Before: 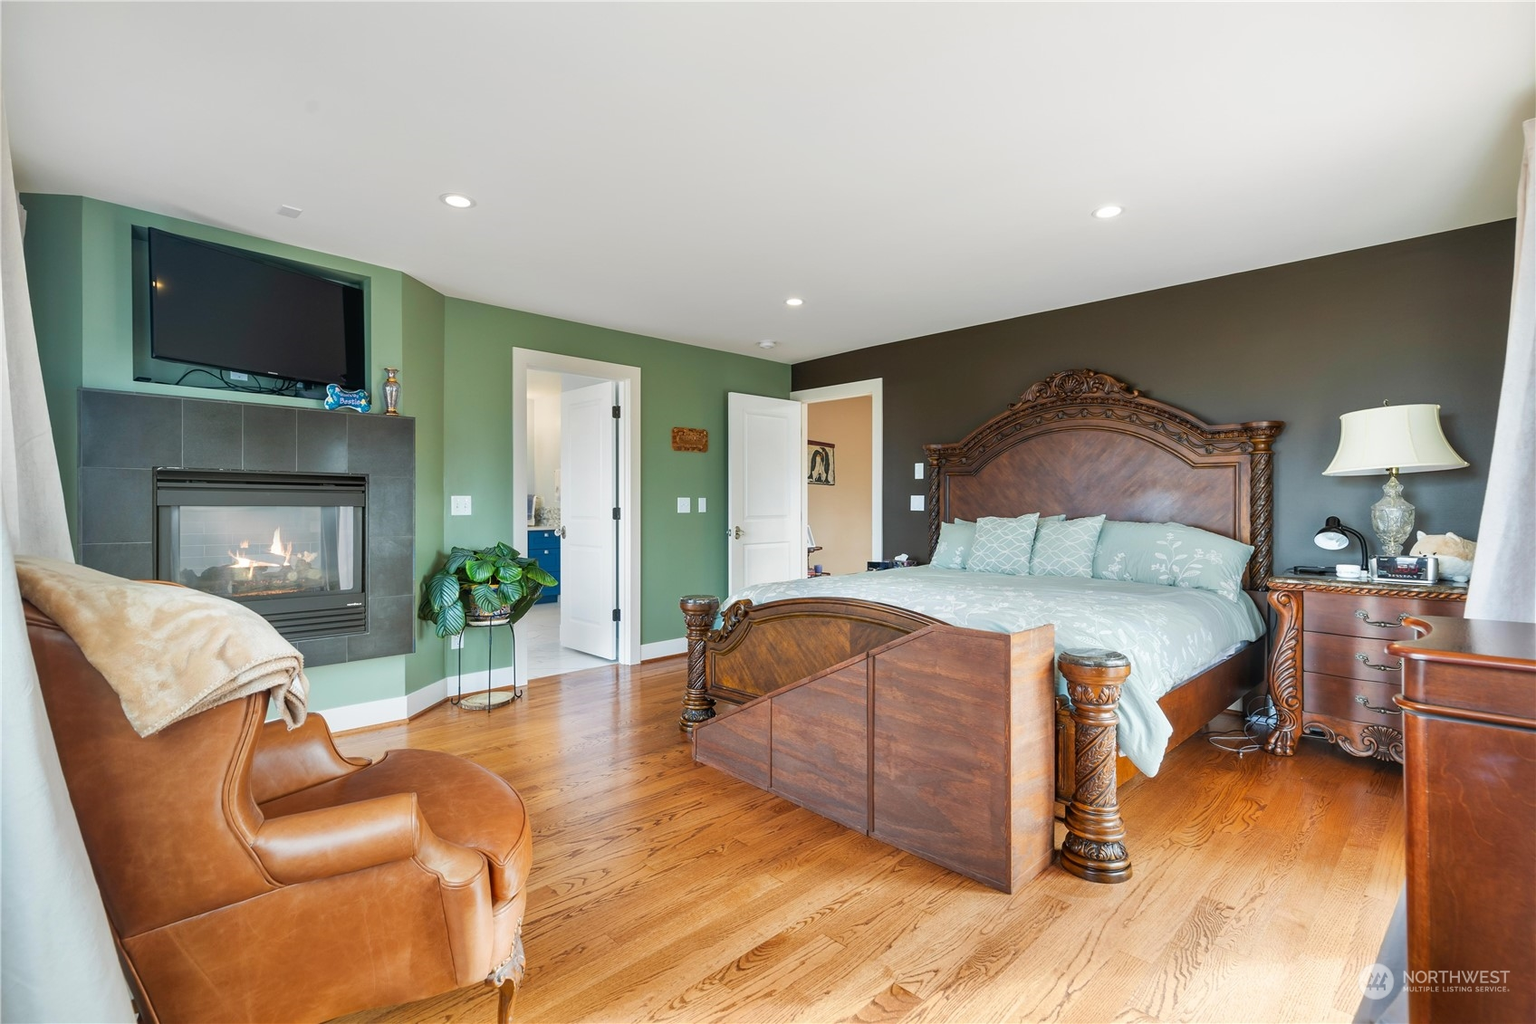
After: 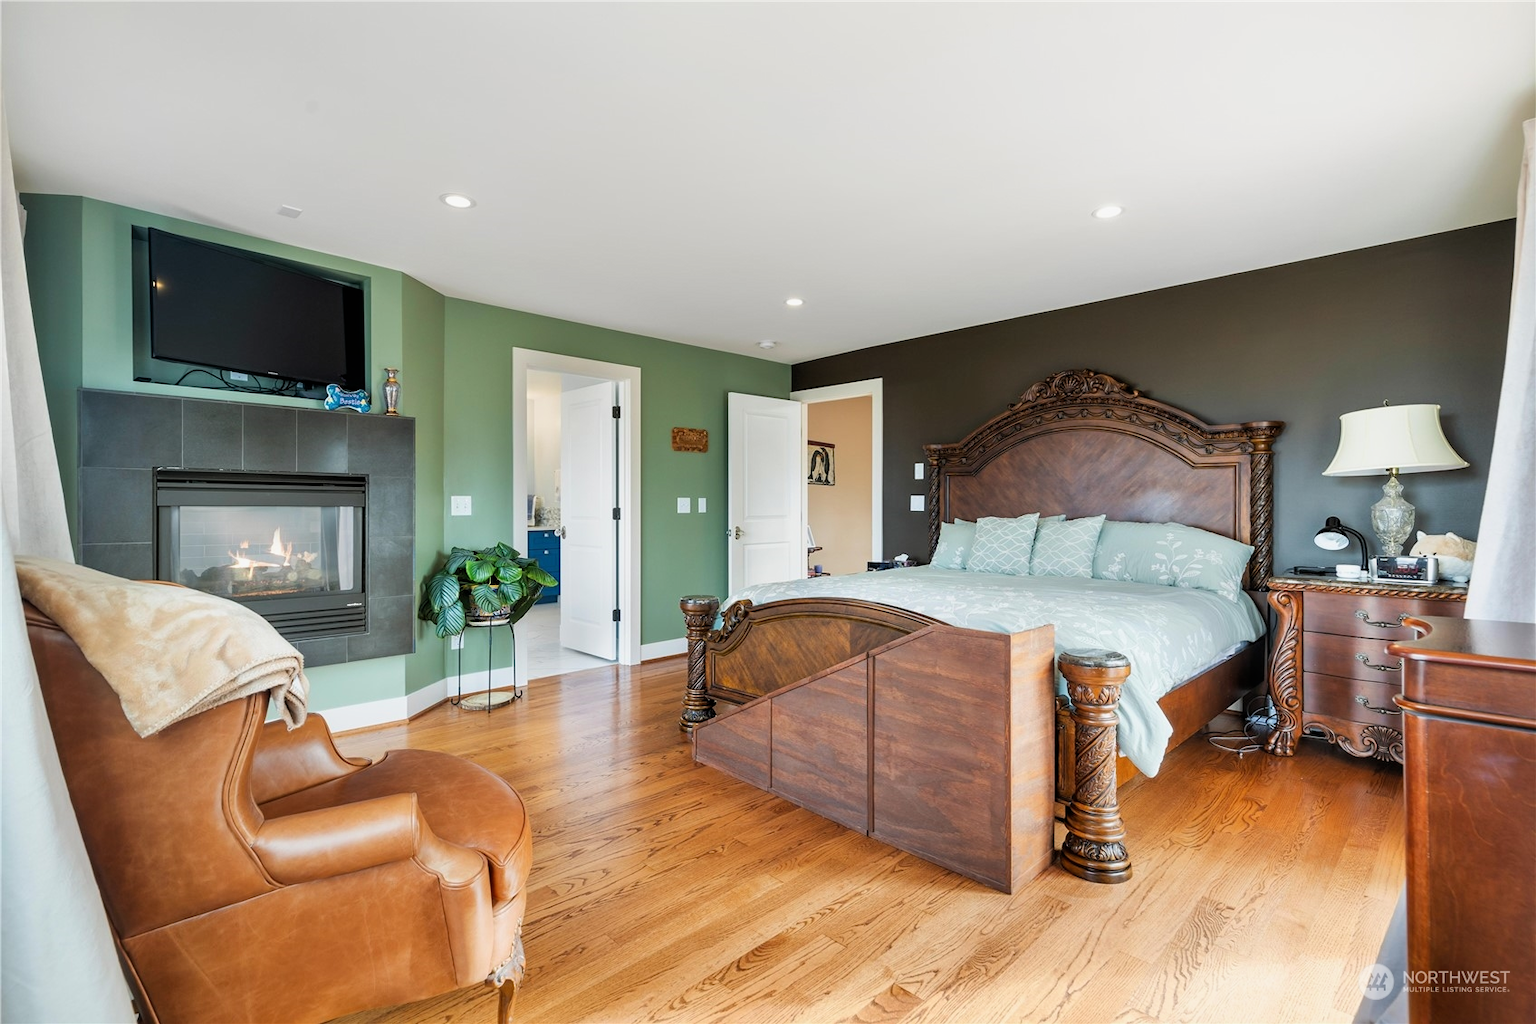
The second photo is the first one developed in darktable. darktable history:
filmic rgb: black relative exposure -11.99 EV, white relative exposure 2.81 EV, threshold 5.95 EV, target black luminance 0%, hardness 8.14, latitude 70.34%, contrast 1.137, highlights saturation mix 10.19%, shadows ↔ highlights balance -0.391%, enable highlight reconstruction true
